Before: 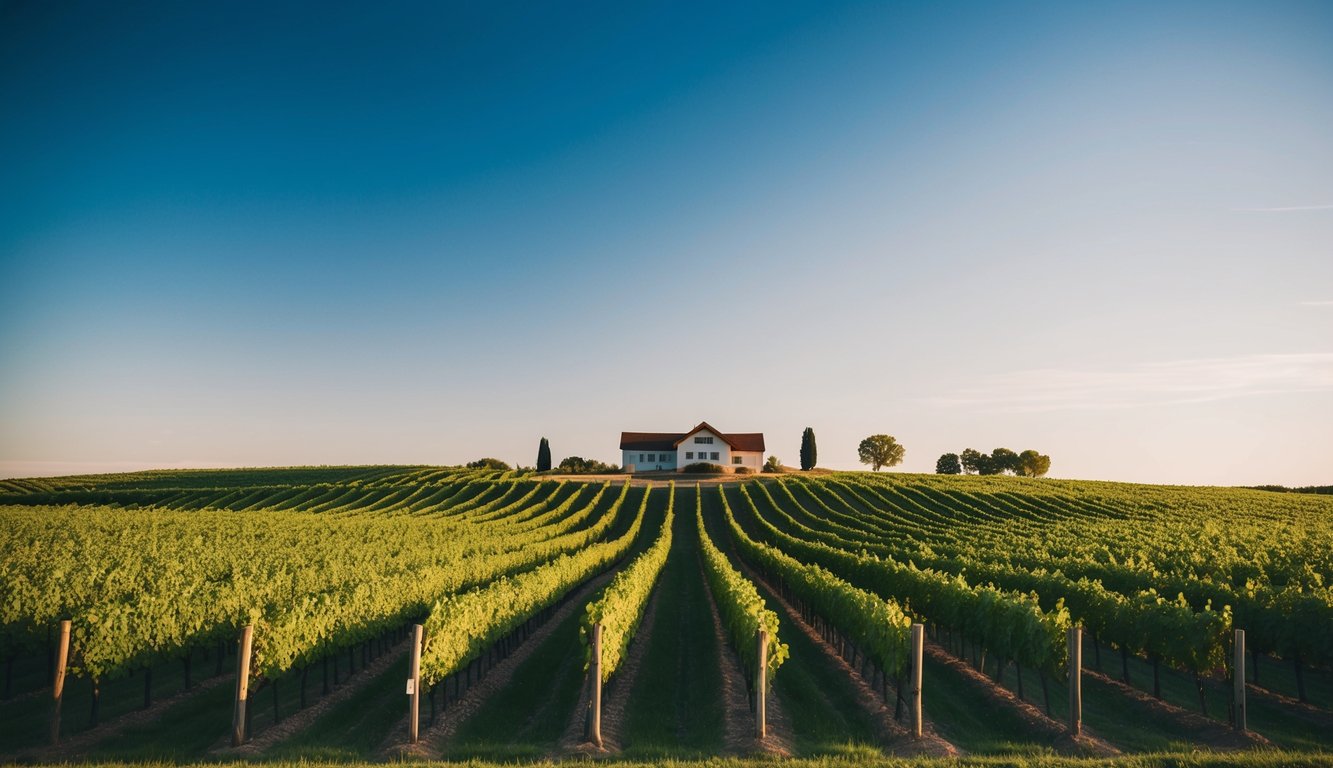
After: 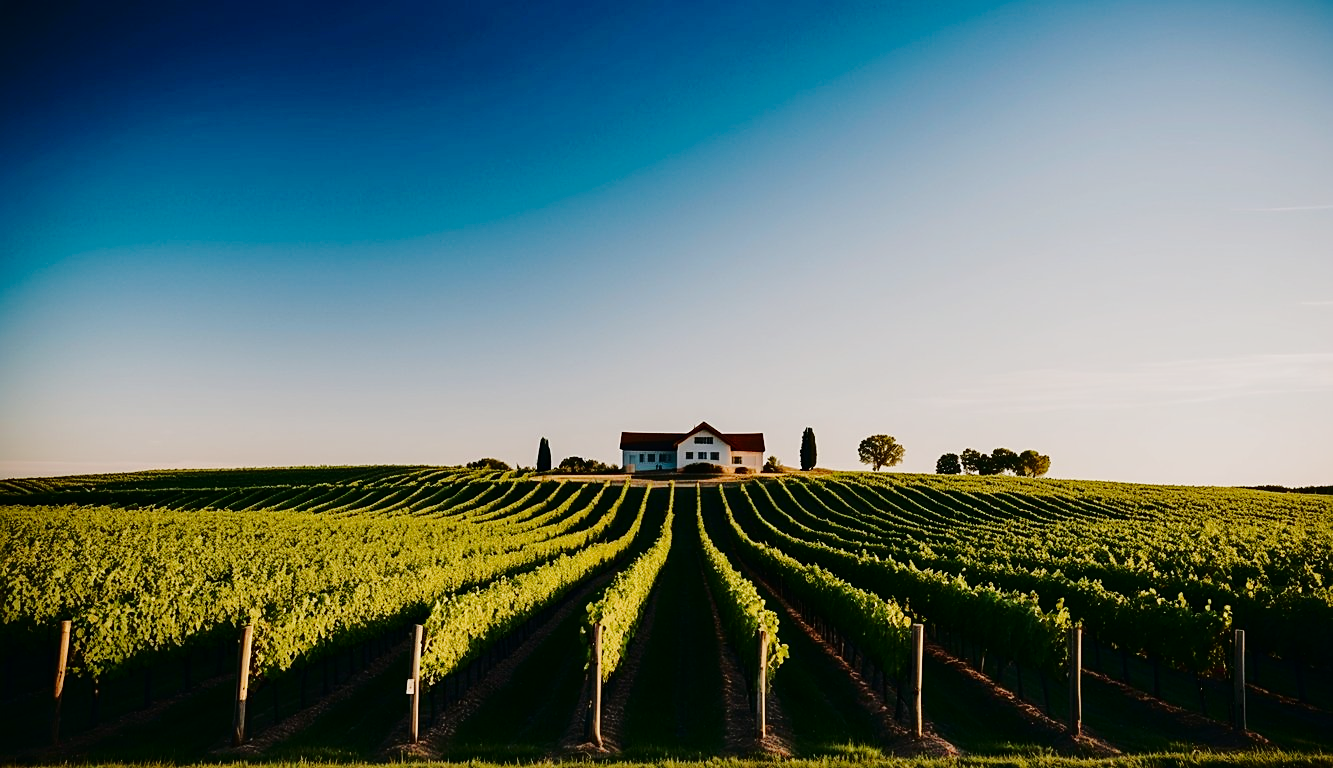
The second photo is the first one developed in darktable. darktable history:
sharpen: on, module defaults
base curve: curves: ch0 [(0, 0) (0.032, 0.037) (0.105, 0.228) (0.435, 0.76) (0.856, 0.983) (1, 1)], preserve colors none
exposure: exposure -1 EV, compensate highlight preservation false
fill light: exposure -2 EV, width 8.6
